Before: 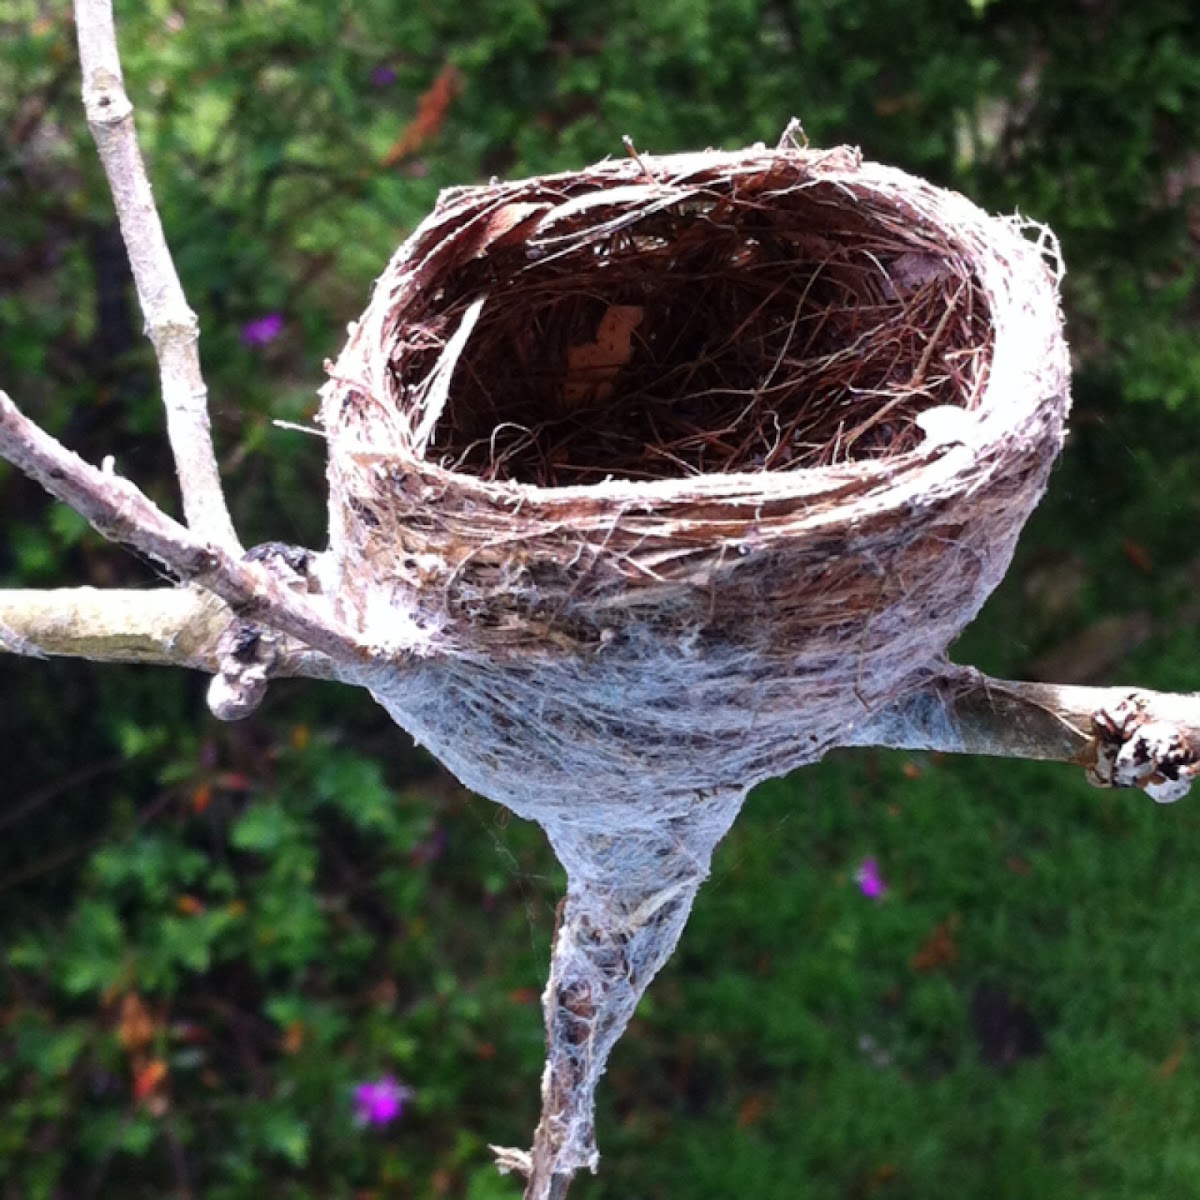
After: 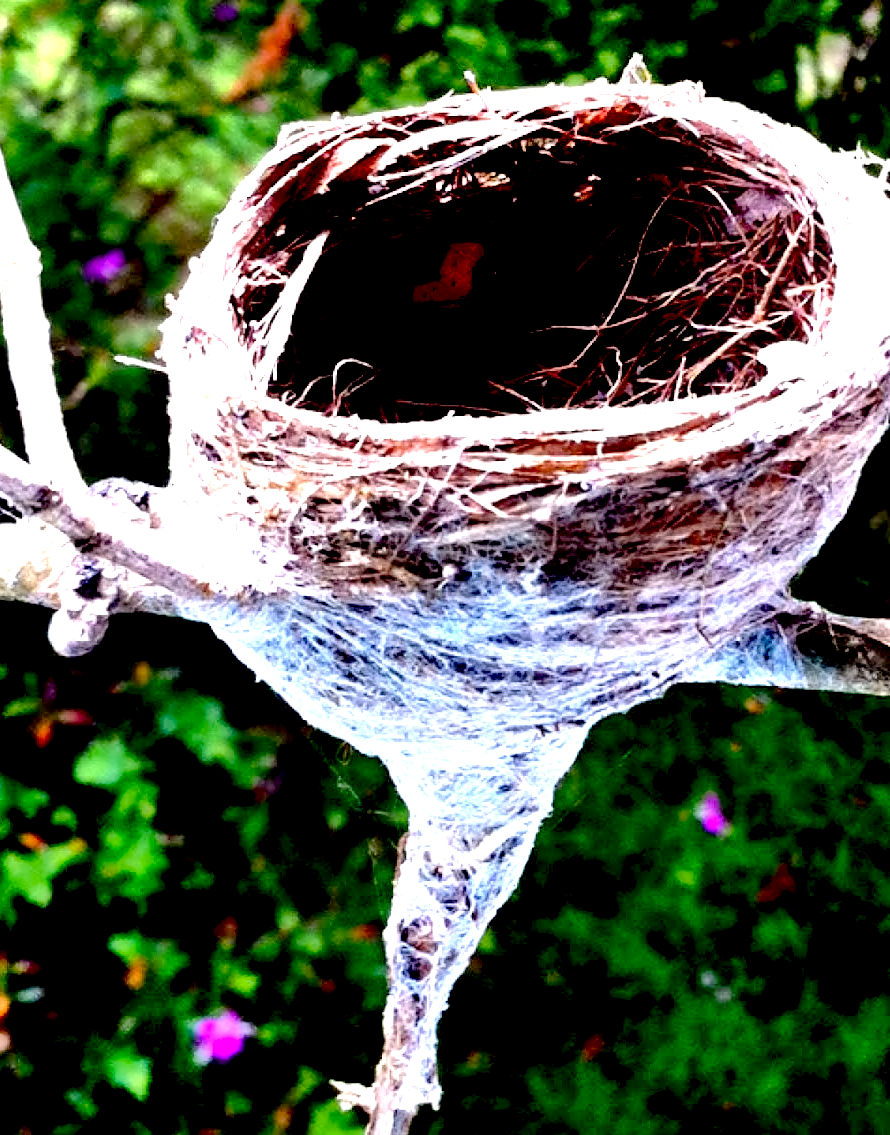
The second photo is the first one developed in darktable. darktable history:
shadows and highlights: shadows 30.97, highlights 0.505, highlights color adjustment 89.12%, soften with gaussian
crop and rotate: left 13.206%, top 5.345%, right 12.595%
color zones: curves: ch0 [(0.068, 0.464) (0.25, 0.5) (0.48, 0.508) (0.75, 0.536) (0.886, 0.476) (0.967, 0.456)]; ch1 [(0.066, 0.456) (0.25, 0.5) (0.616, 0.508) (0.746, 0.56) (0.934, 0.444)]
contrast equalizer: y [[0.5 ×4, 0.524, 0.59], [0.5 ×6], [0.5 ×6], [0, 0, 0, 0.01, 0.045, 0.012], [0, 0, 0, 0.044, 0.195, 0.131]]
exposure: black level correction 0.036, exposure 0.908 EV, compensate highlight preservation false
tone equalizer: -8 EV -0.732 EV, -7 EV -0.685 EV, -6 EV -0.606 EV, -5 EV -0.414 EV, -3 EV 0.382 EV, -2 EV 0.6 EV, -1 EV 0.695 EV, +0 EV 0.749 EV
